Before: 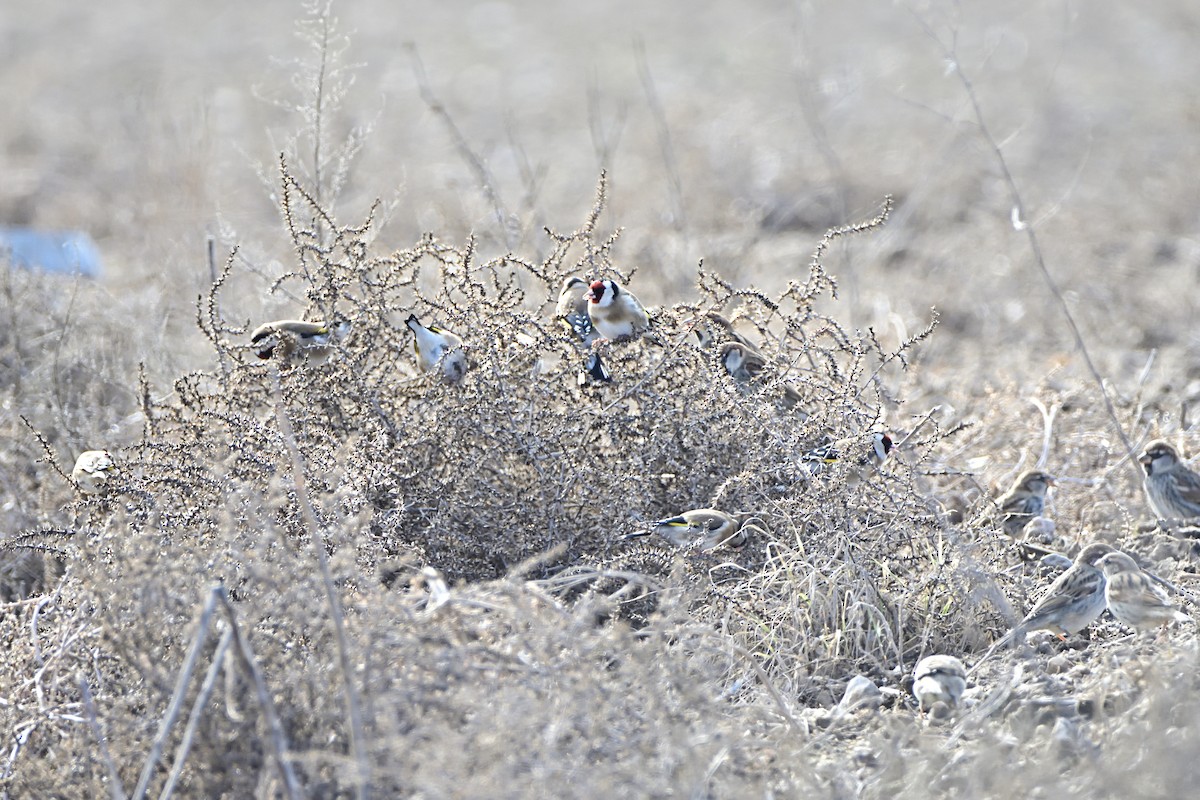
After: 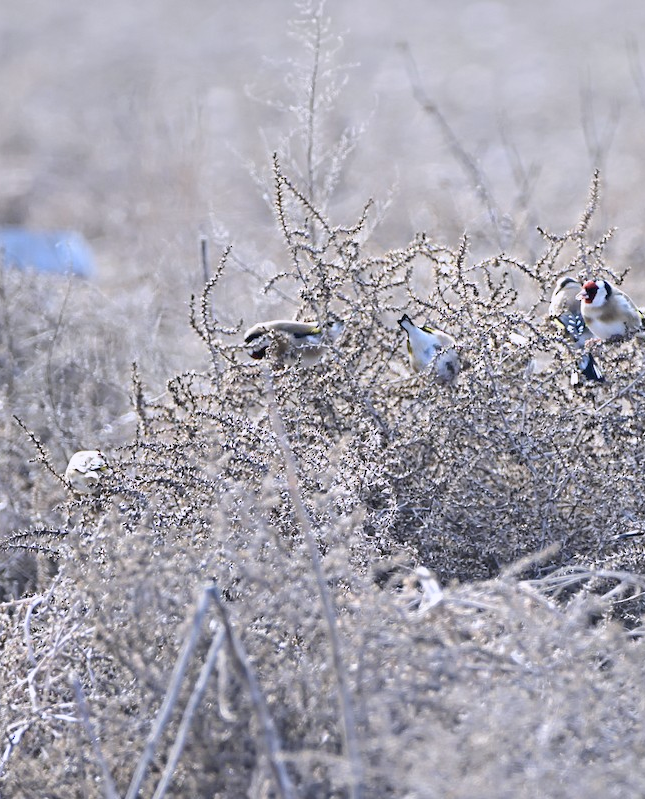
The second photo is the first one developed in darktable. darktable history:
exposure: black level correction 0.002, exposure -0.1 EV, compensate highlight preservation false
color calibration: x 0.37, y 0.382, temperature 4313.32 K
crop: left 0.587%, right 45.588%, bottom 0.086%
color correction: highlights a* 5.81, highlights b* 4.84
